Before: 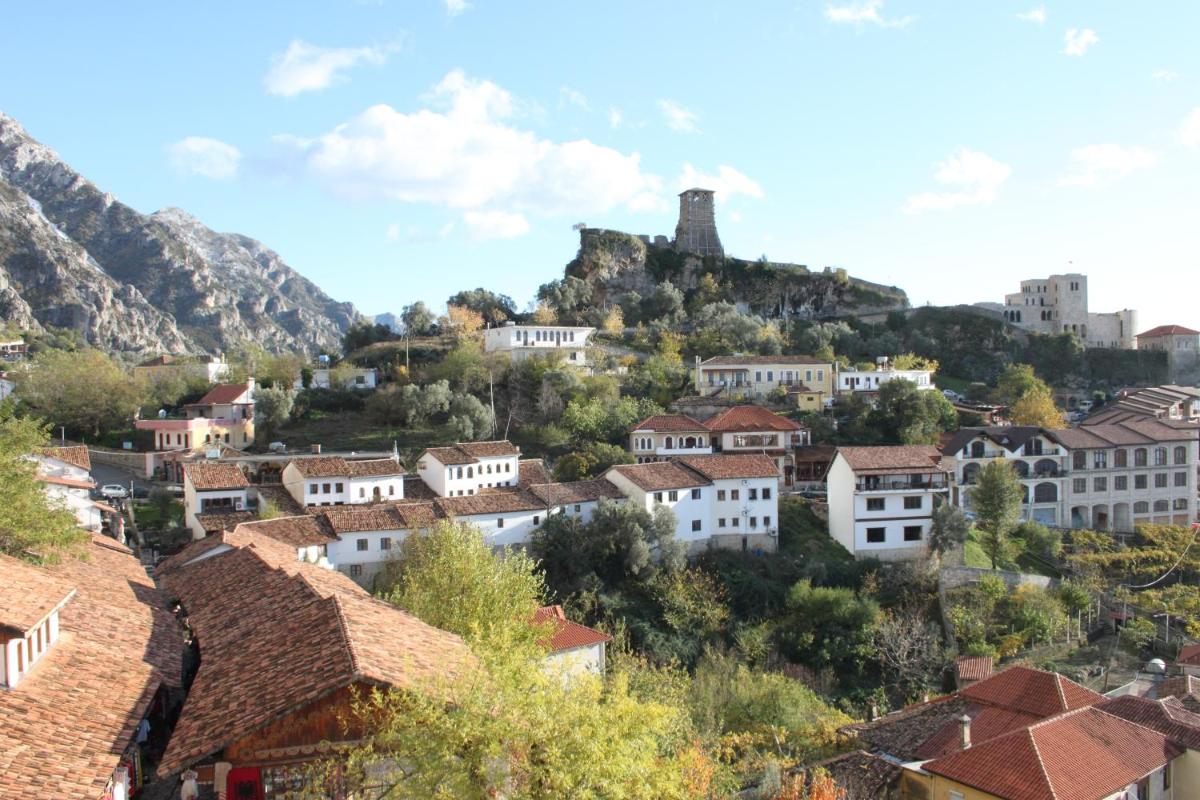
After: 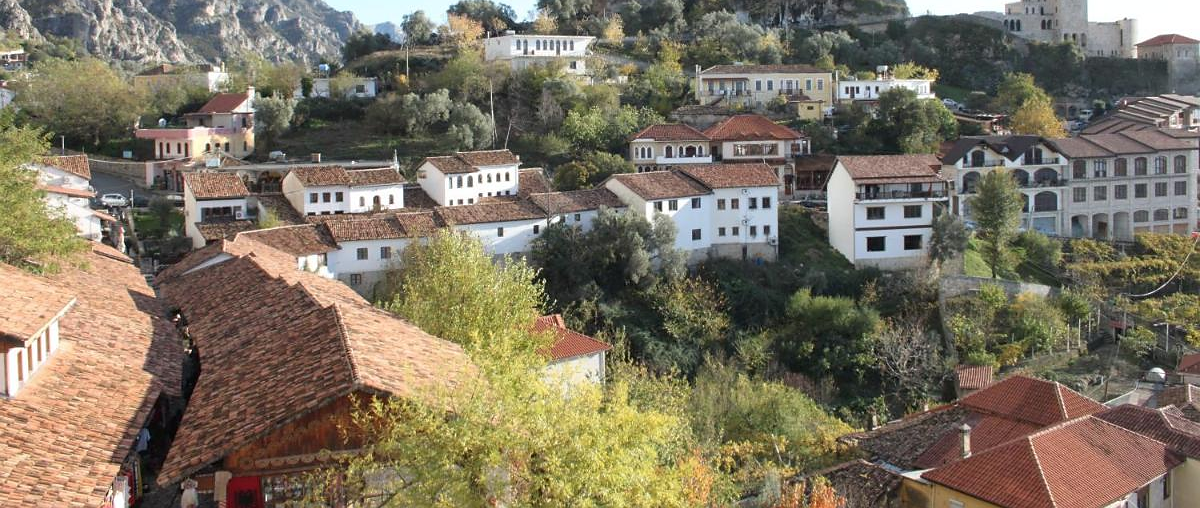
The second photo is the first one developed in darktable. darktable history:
tone equalizer: -7 EV 0.13 EV, smoothing diameter 25%, edges refinement/feathering 10, preserve details guided filter
sharpen: radius 1, threshold 1
contrast brightness saturation: saturation -0.05
crop and rotate: top 36.435%
